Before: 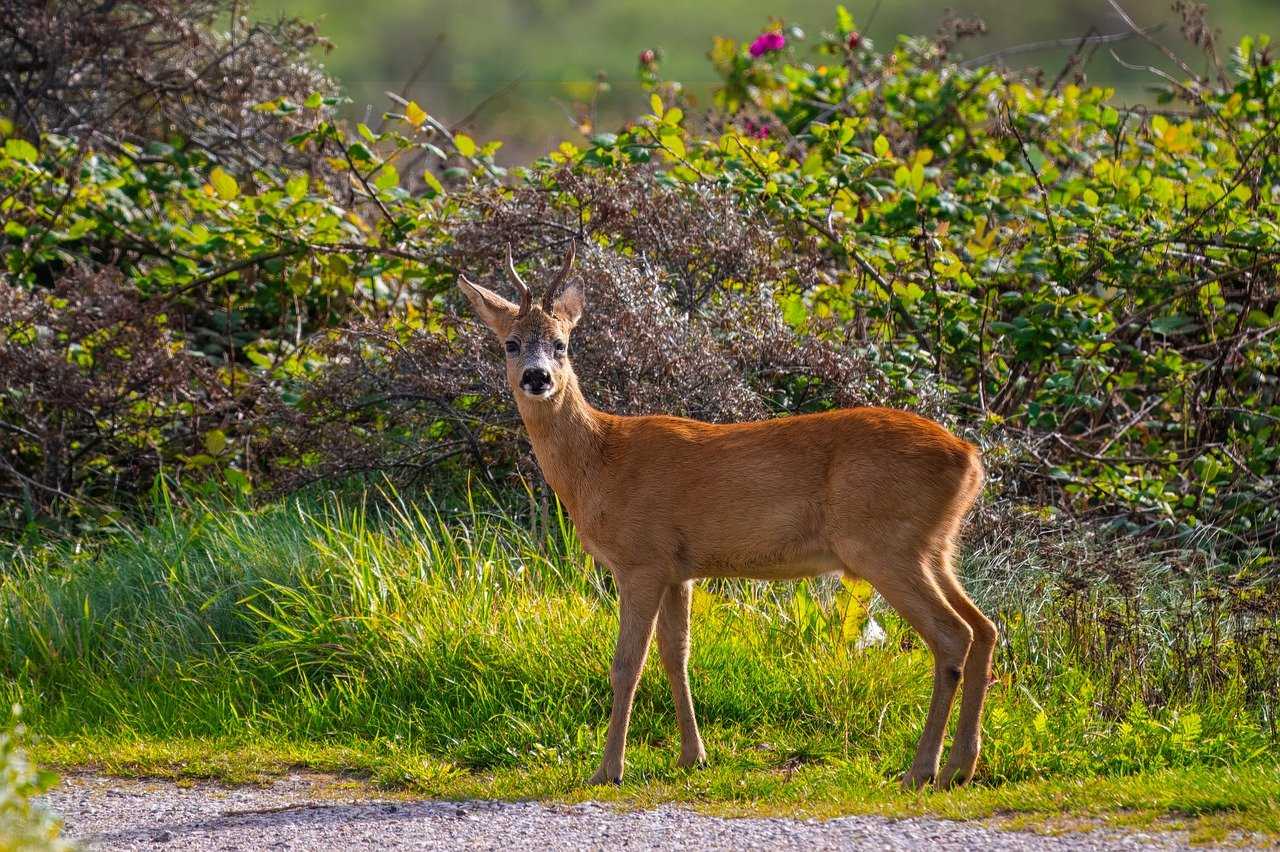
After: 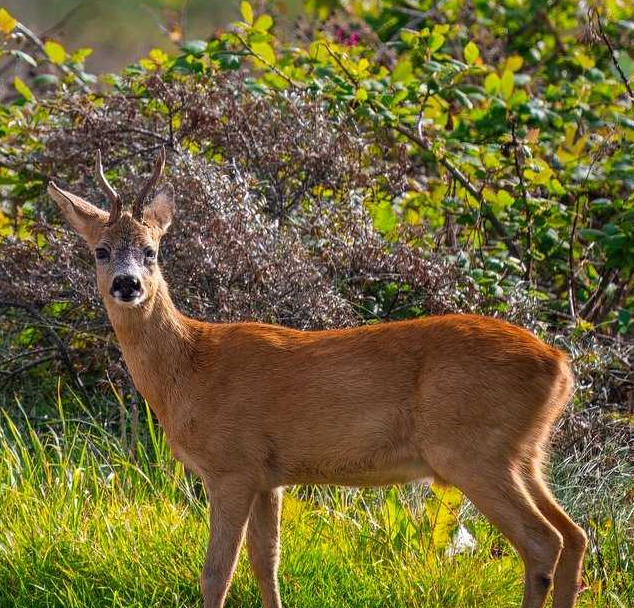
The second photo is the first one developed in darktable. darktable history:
white balance: red 1, blue 1
crop: left 32.075%, top 10.976%, right 18.355%, bottom 17.596%
